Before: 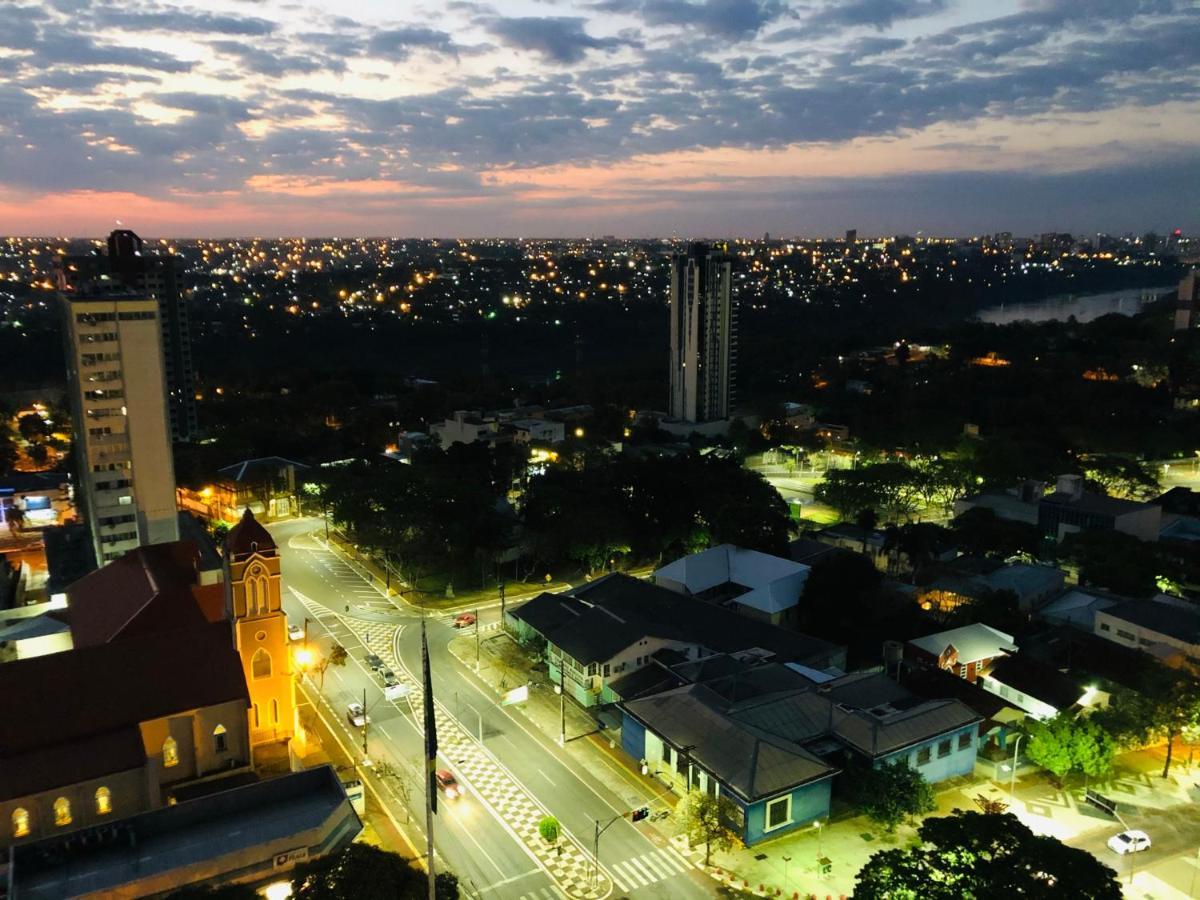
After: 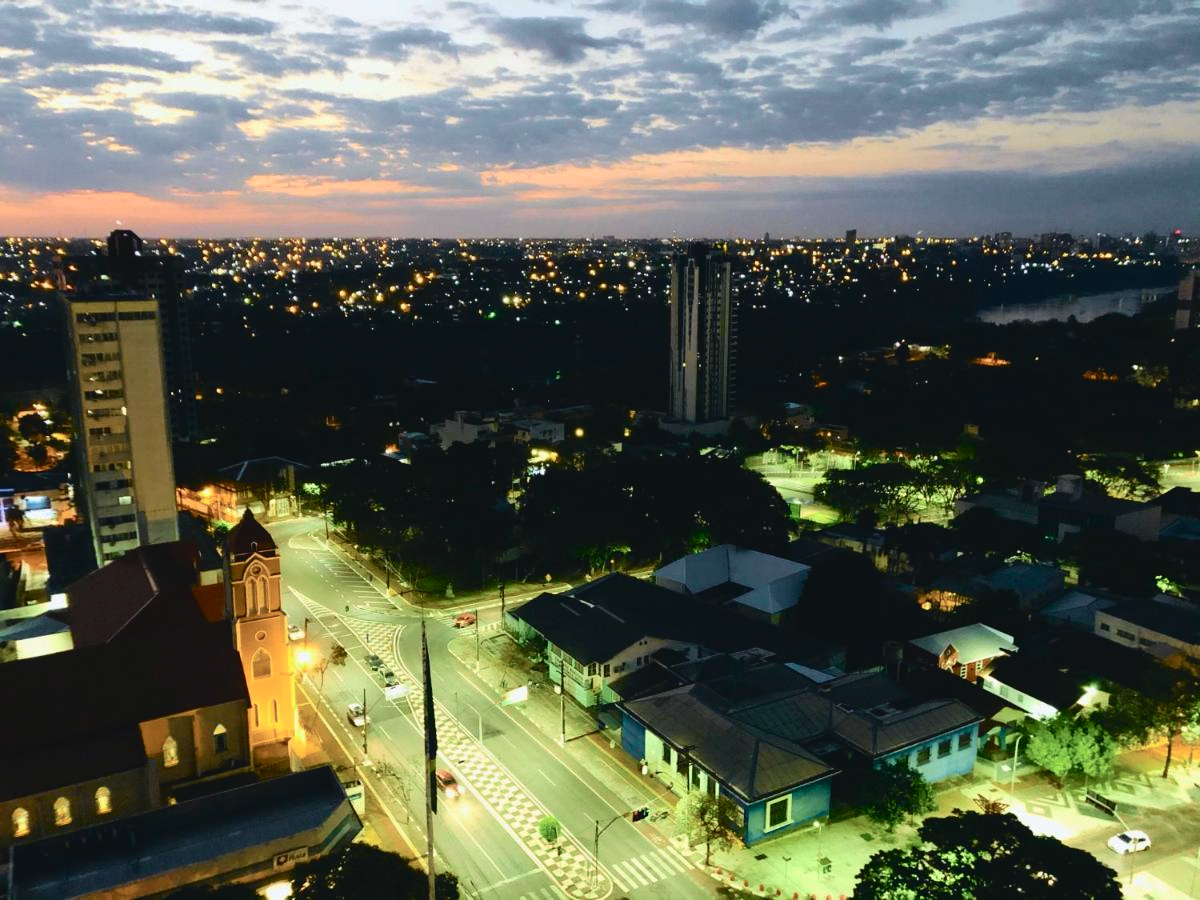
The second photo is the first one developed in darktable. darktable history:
tone curve: curves: ch0 [(0, 0.046) (0.037, 0.056) (0.176, 0.162) (0.33, 0.331) (0.432, 0.475) (0.601, 0.665) (0.843, 0.876) (1, 1)]; ch1 [(0, 0) (0.339, 0.349) (0.445, 0.42) (0.476, 0.47) (0.497, 0.492) (0.523, 0.514) (0.557, 0.558) (0.632, 0.615) (0.728, 0.746) (1, 1)]; ch2 [(0, 0) (0.327, 0.324) (0.417, 0.44) (0.46, 0.453) (0.502, 0.495) (0.526, 0.52) (0.54, 0.55) (0.606, 0.626) (0.745, 0.704) (1, 1)], color space Lab, independent channels, preserve colors none
